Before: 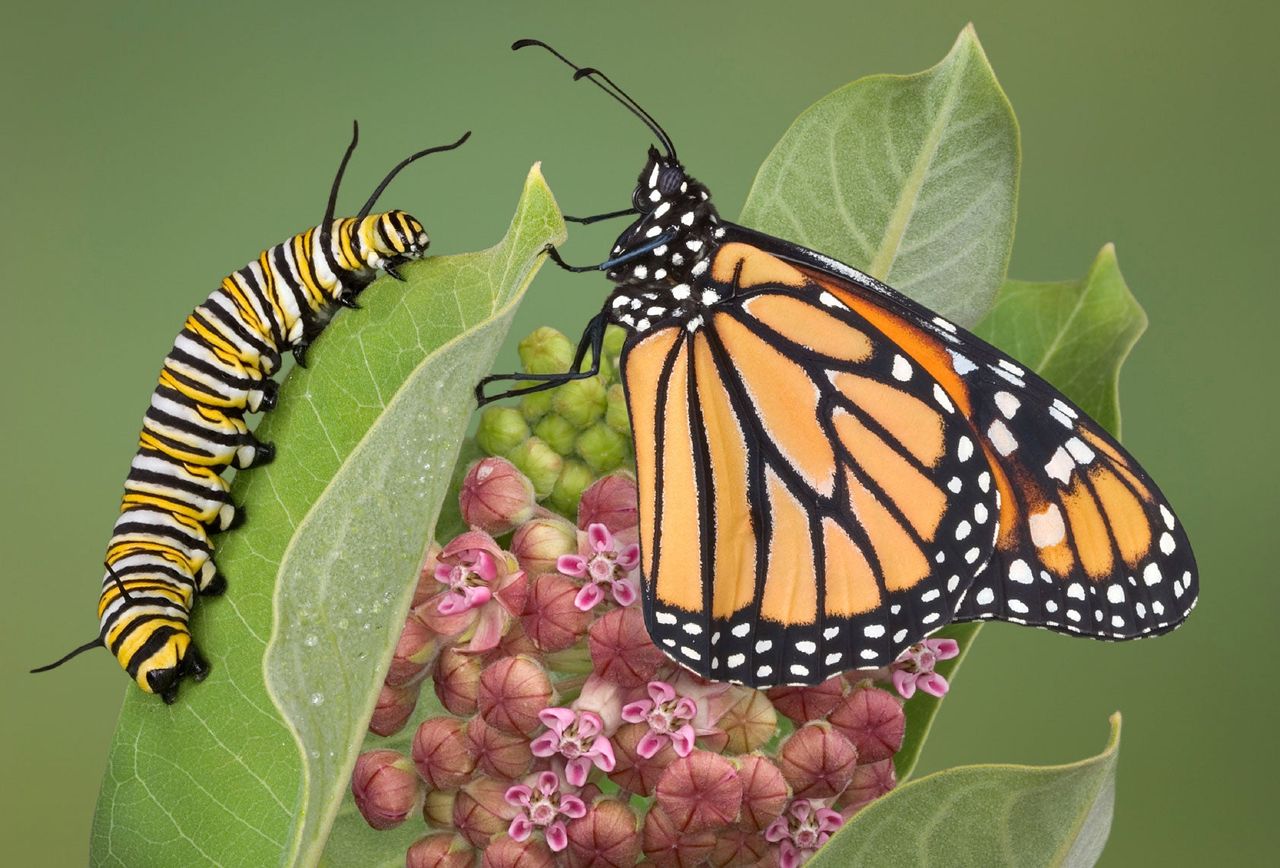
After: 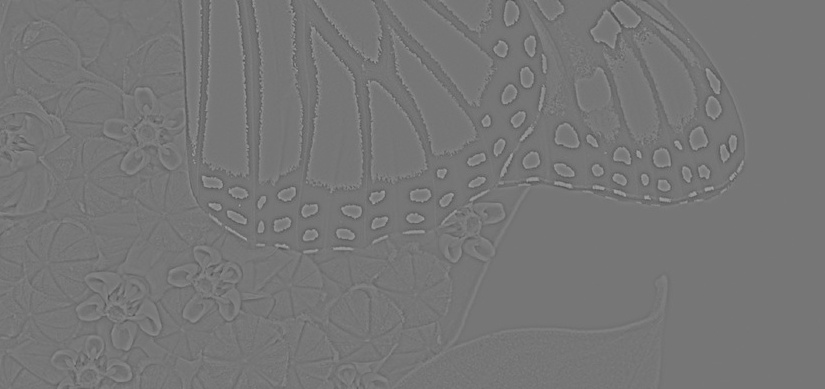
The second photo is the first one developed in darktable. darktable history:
crop and rotate: left 35.509%, top 50.238%, bottom 4.934%
highpass: sharpness 5.84%, contrast boost 8.44%
white balance: red 0.984, blue 1.059
fill light: exposure -2 EV, width 8.6
